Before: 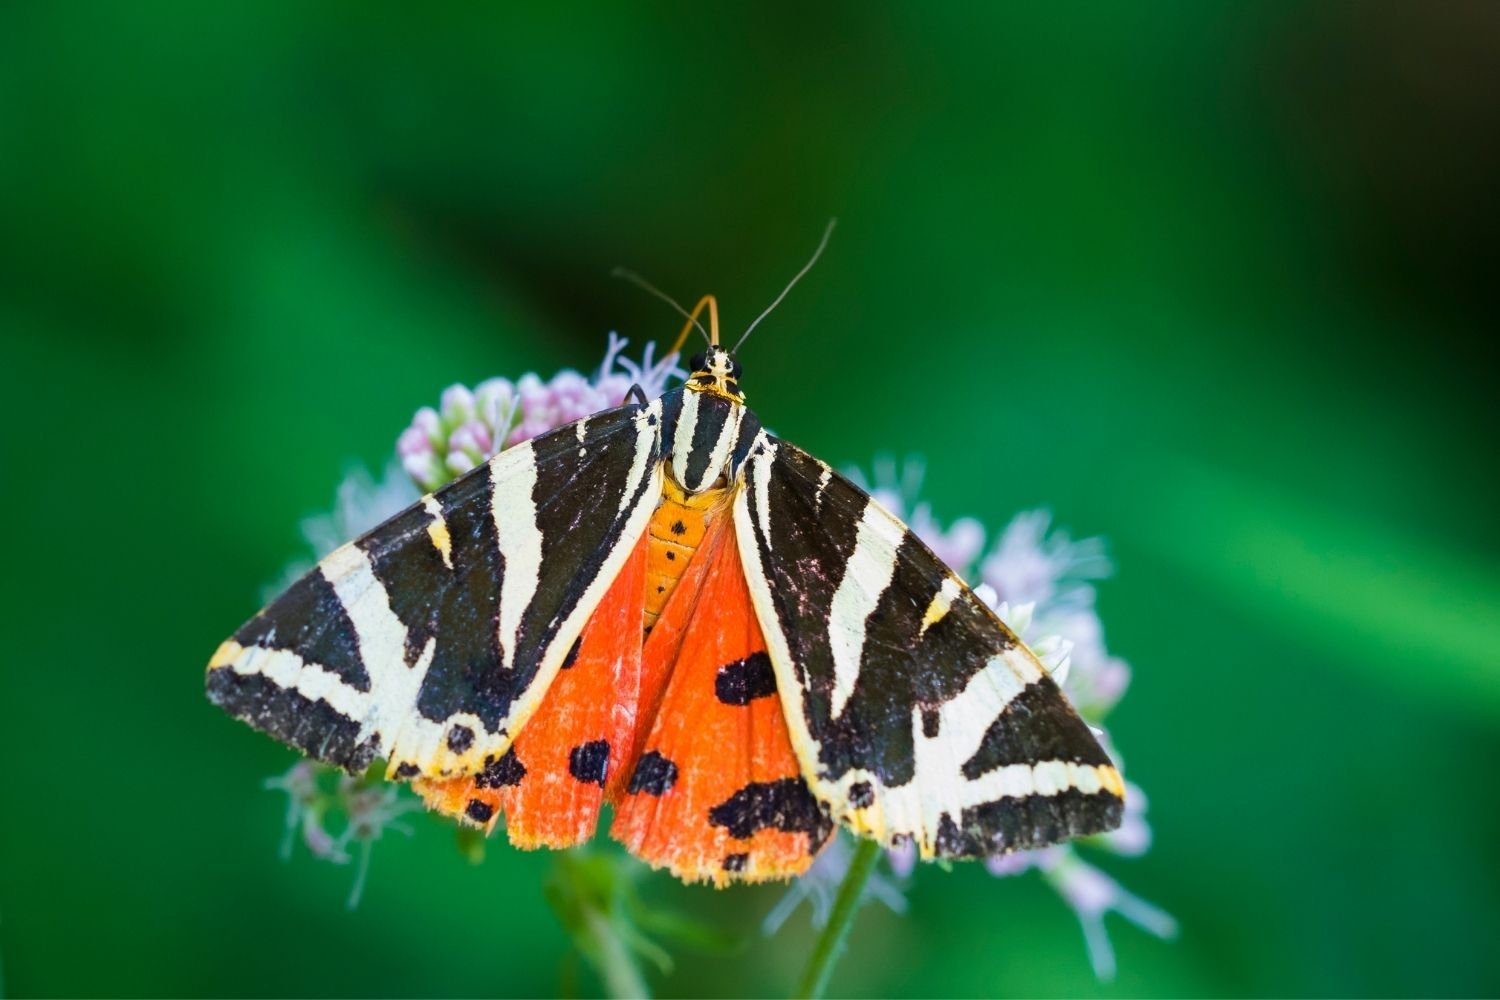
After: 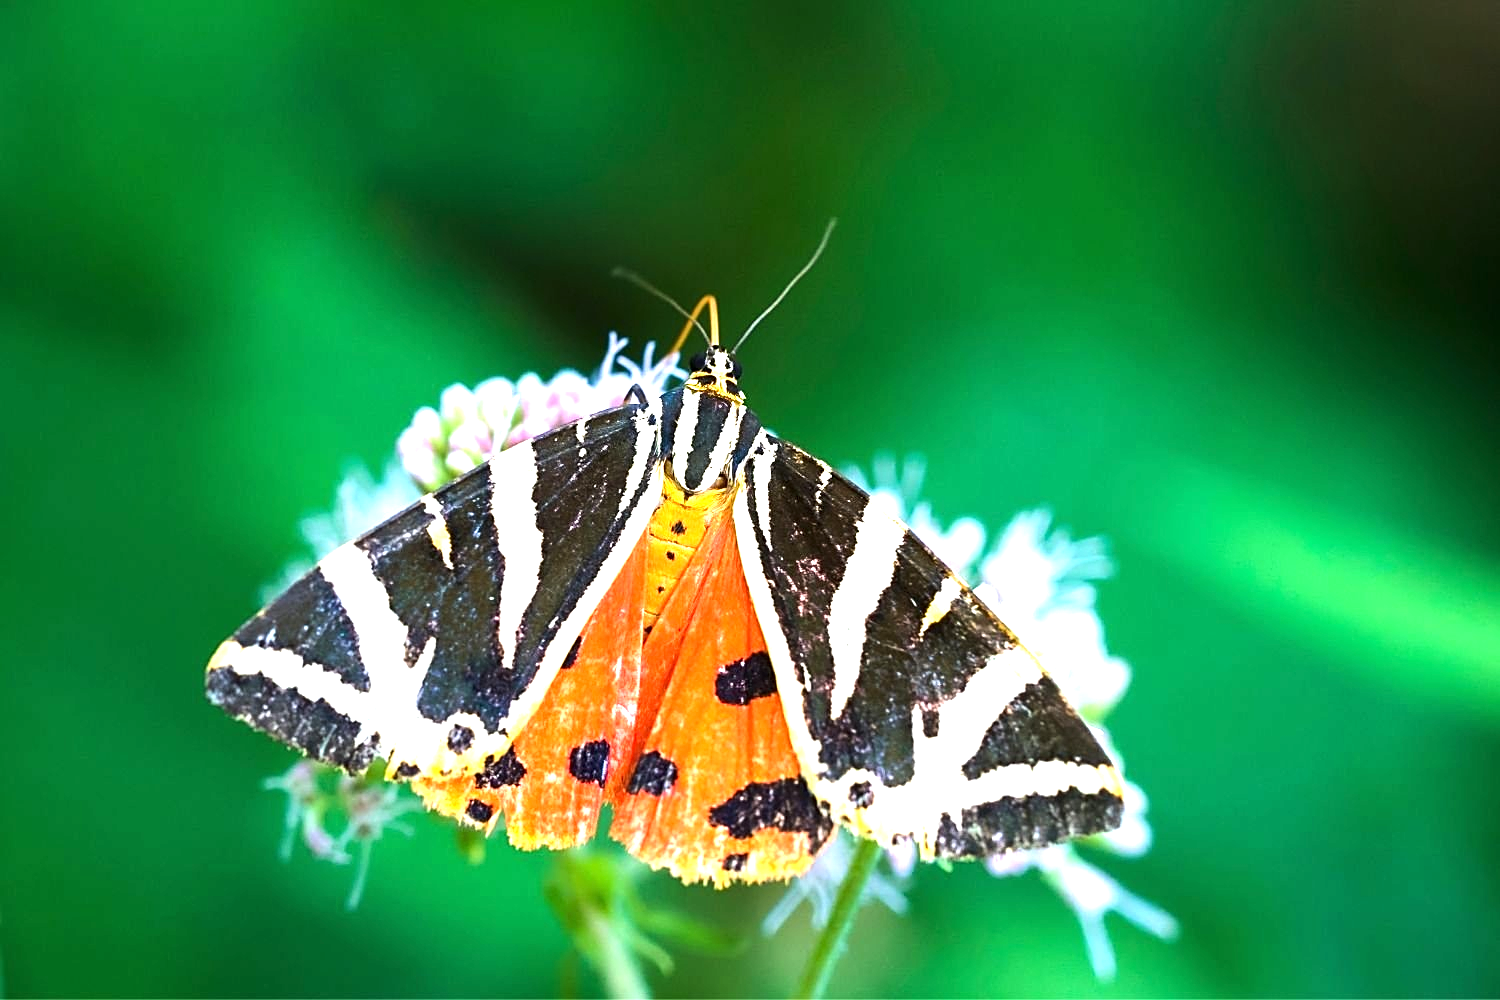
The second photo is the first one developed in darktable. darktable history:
exposure: black level correction 0, exposure 1 EV, compensate exposure bias true, compensate highlight preservation false
sharpen: on, module defaults
tone equalizer: -8 EV -0.417 EV, -7 EV -0.389 EV, -6 EV -0.333 EV, -5 EV -0.222 EV, -3 EV 0.222 EV, -2 EV 0.333 EV, -1 EV 0.389 EV, +0 EV 0.417 EV, edges refinement/feathering 500, mask exposure compensation -1.57 EV, preserve details no
